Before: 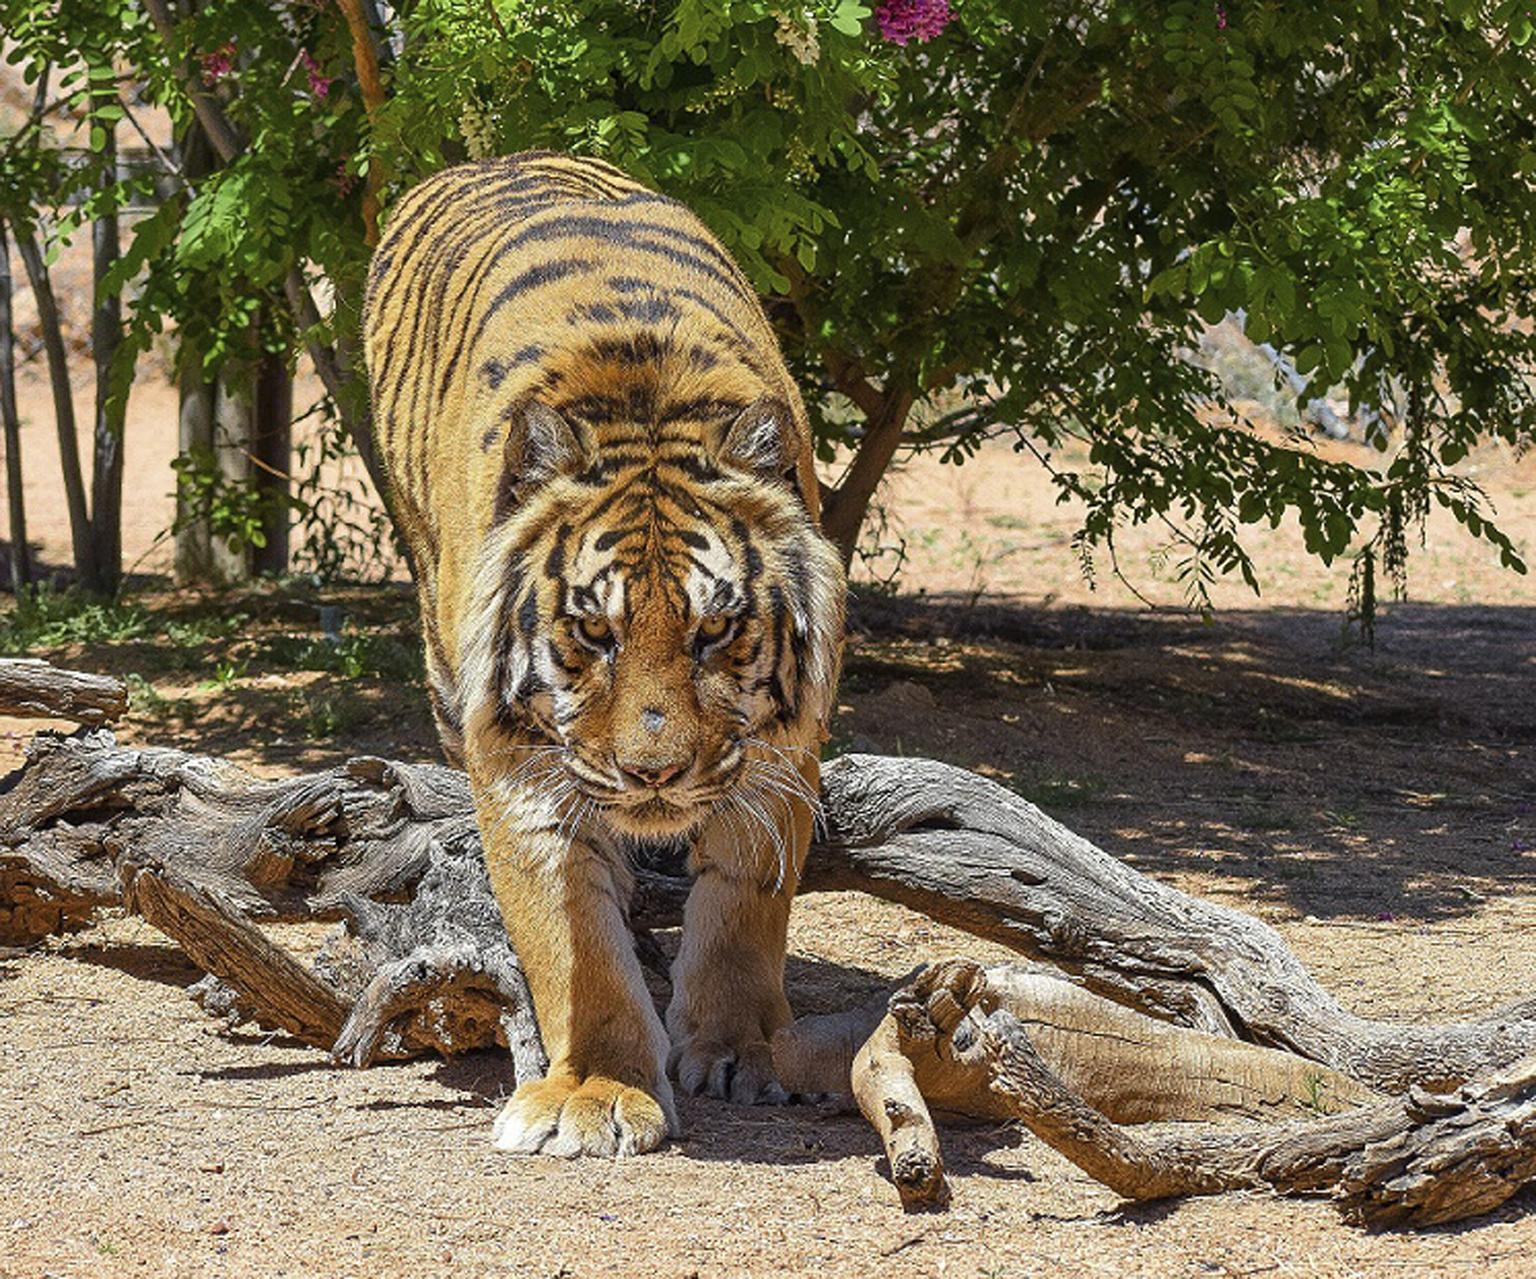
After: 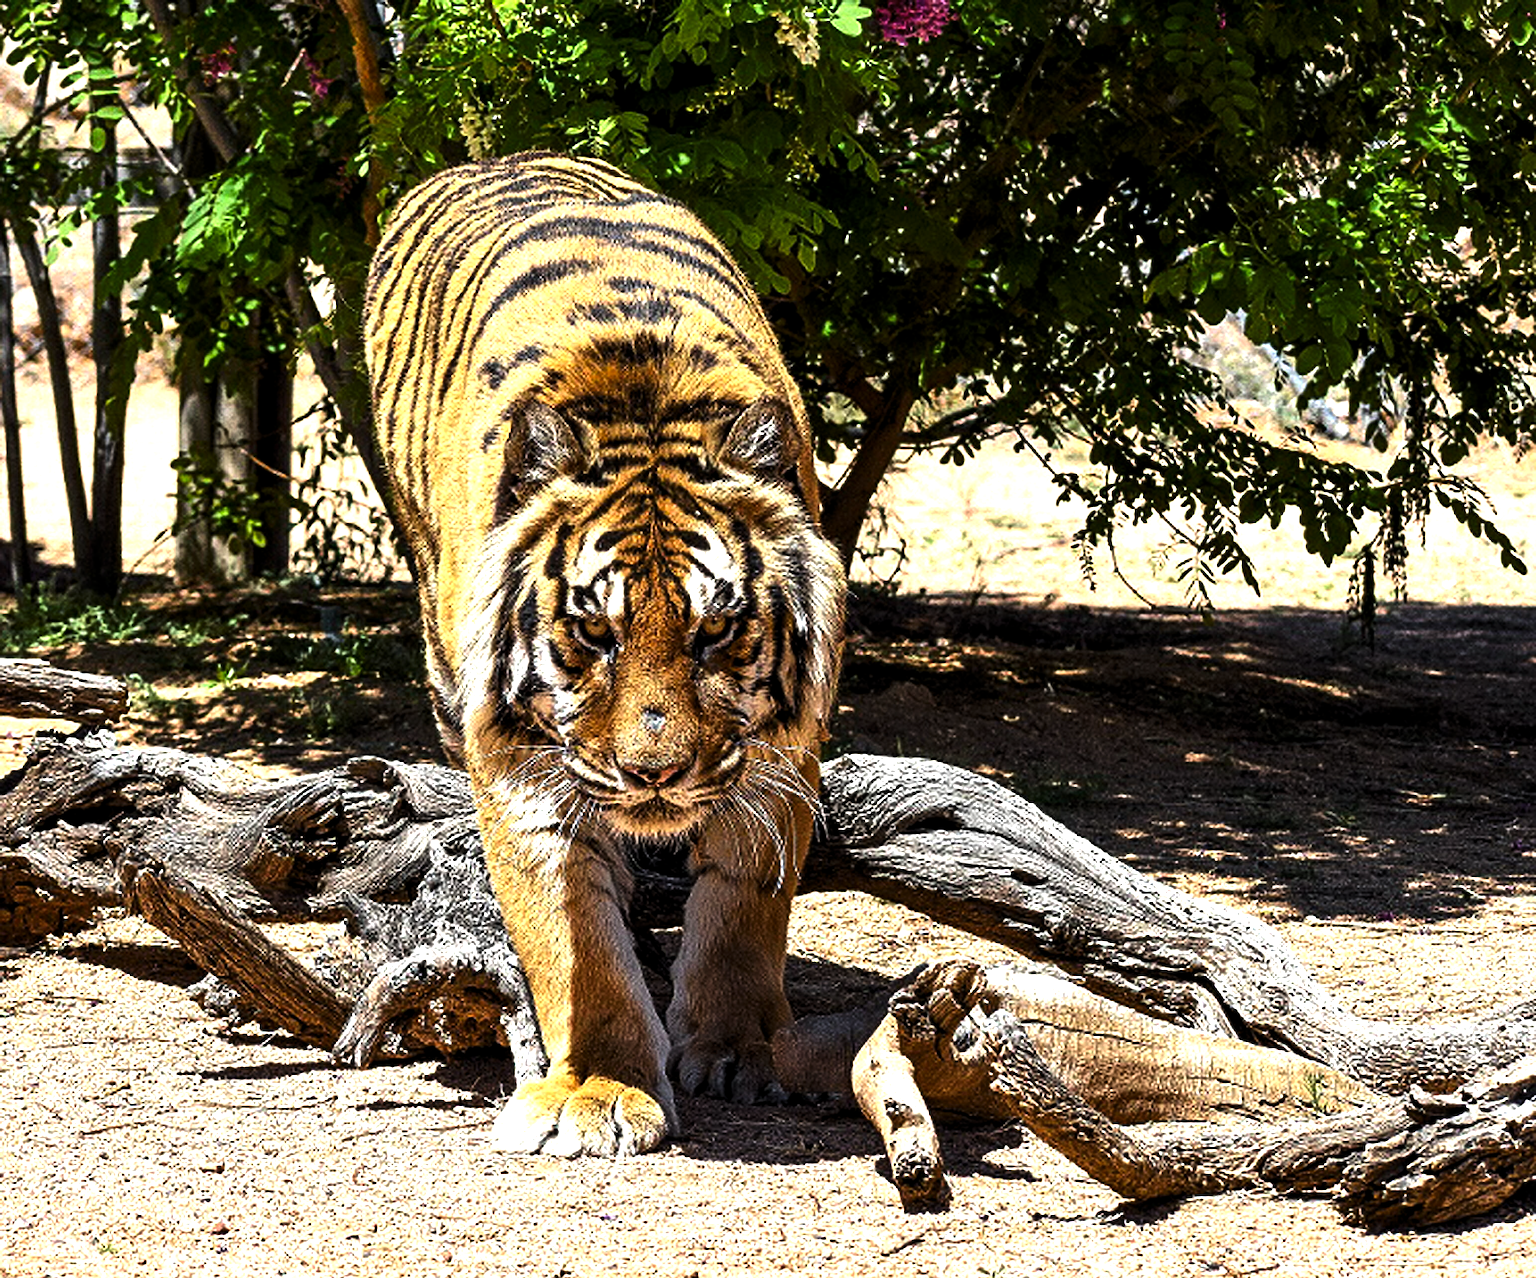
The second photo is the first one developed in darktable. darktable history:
contrast brightness saturation: contrast 0.15, brightness -0.01, saturation 0.1
levels: levels [0.044, 0.475, 0.791]
